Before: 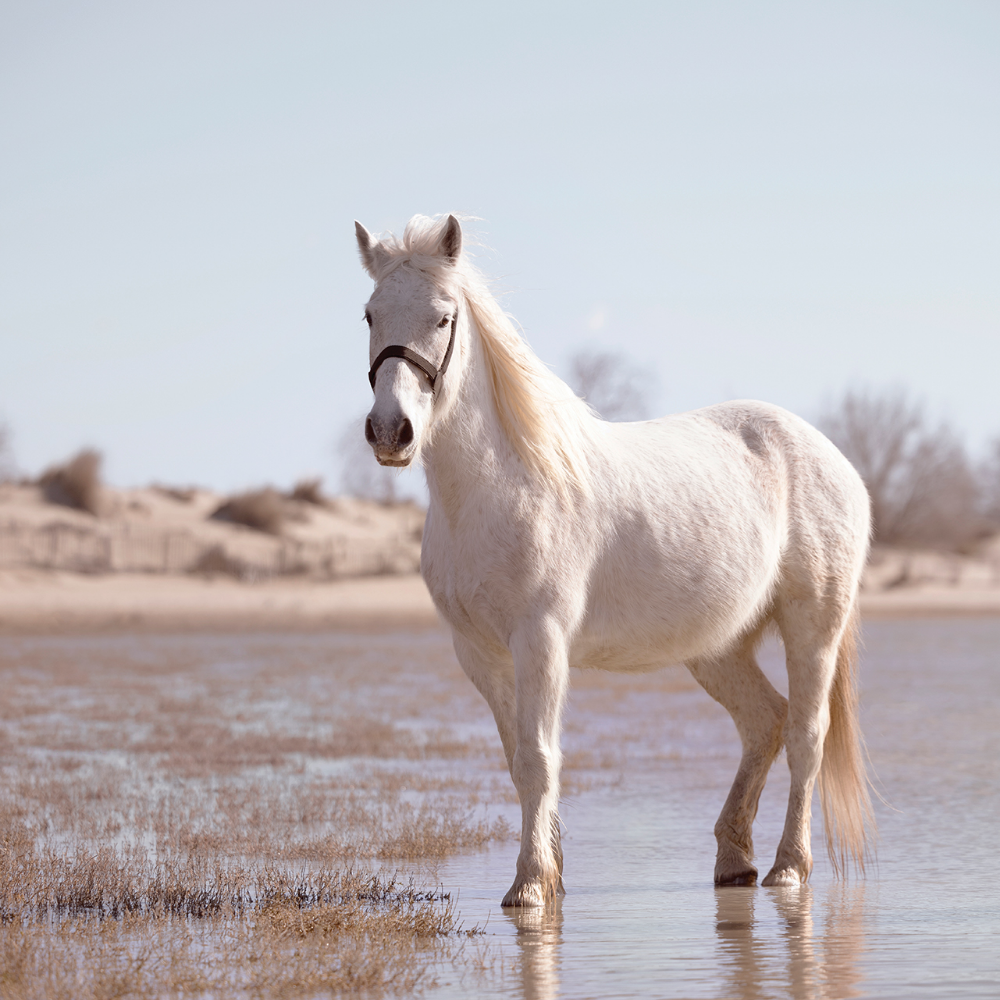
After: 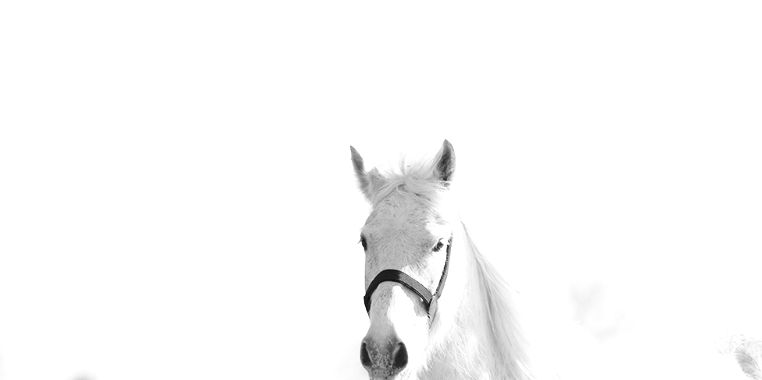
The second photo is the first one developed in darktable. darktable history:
monochrome: on, module defaults
crop: left 0.579%, top 7.627%, right 23.167%, bottom 54.275%
exposure: exposure 0.781 EV, compensate highlight preservation false
color correction: highlights a* -4.73, highlights b* 5.06, saturation 0.97
base curve: curves: ch0 [(0, 0) (0.579, 0.807) (1, 1)], preserve colors none
